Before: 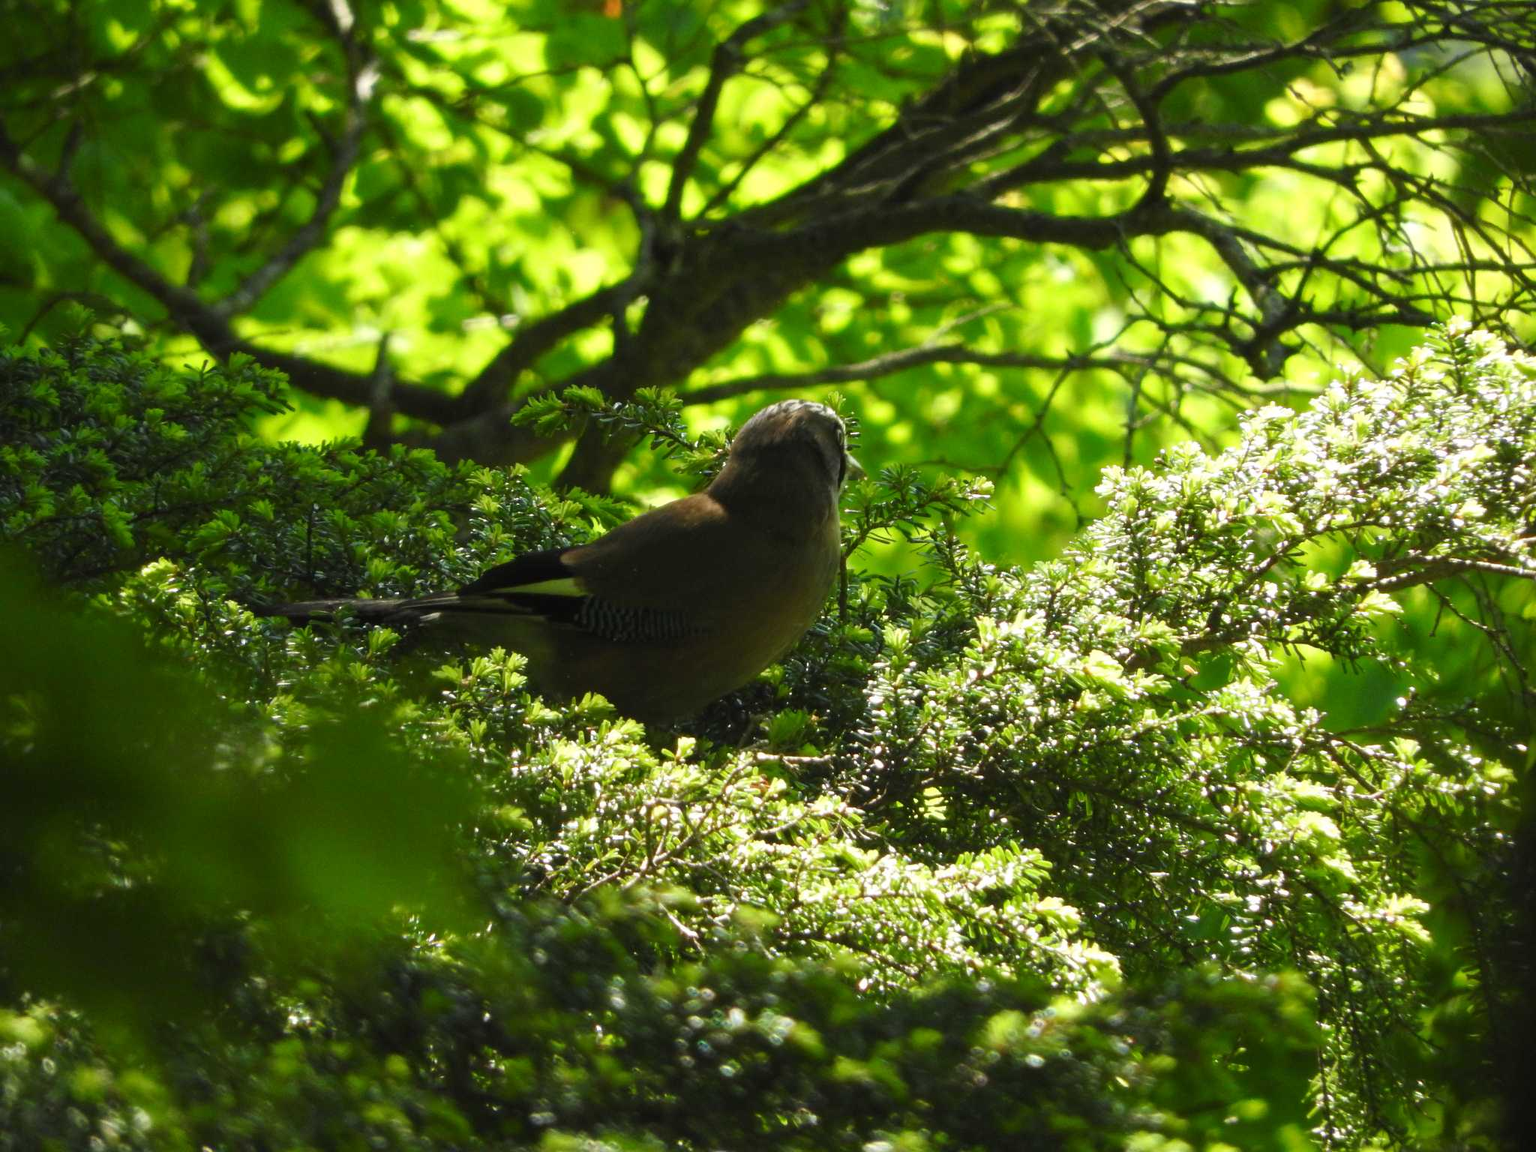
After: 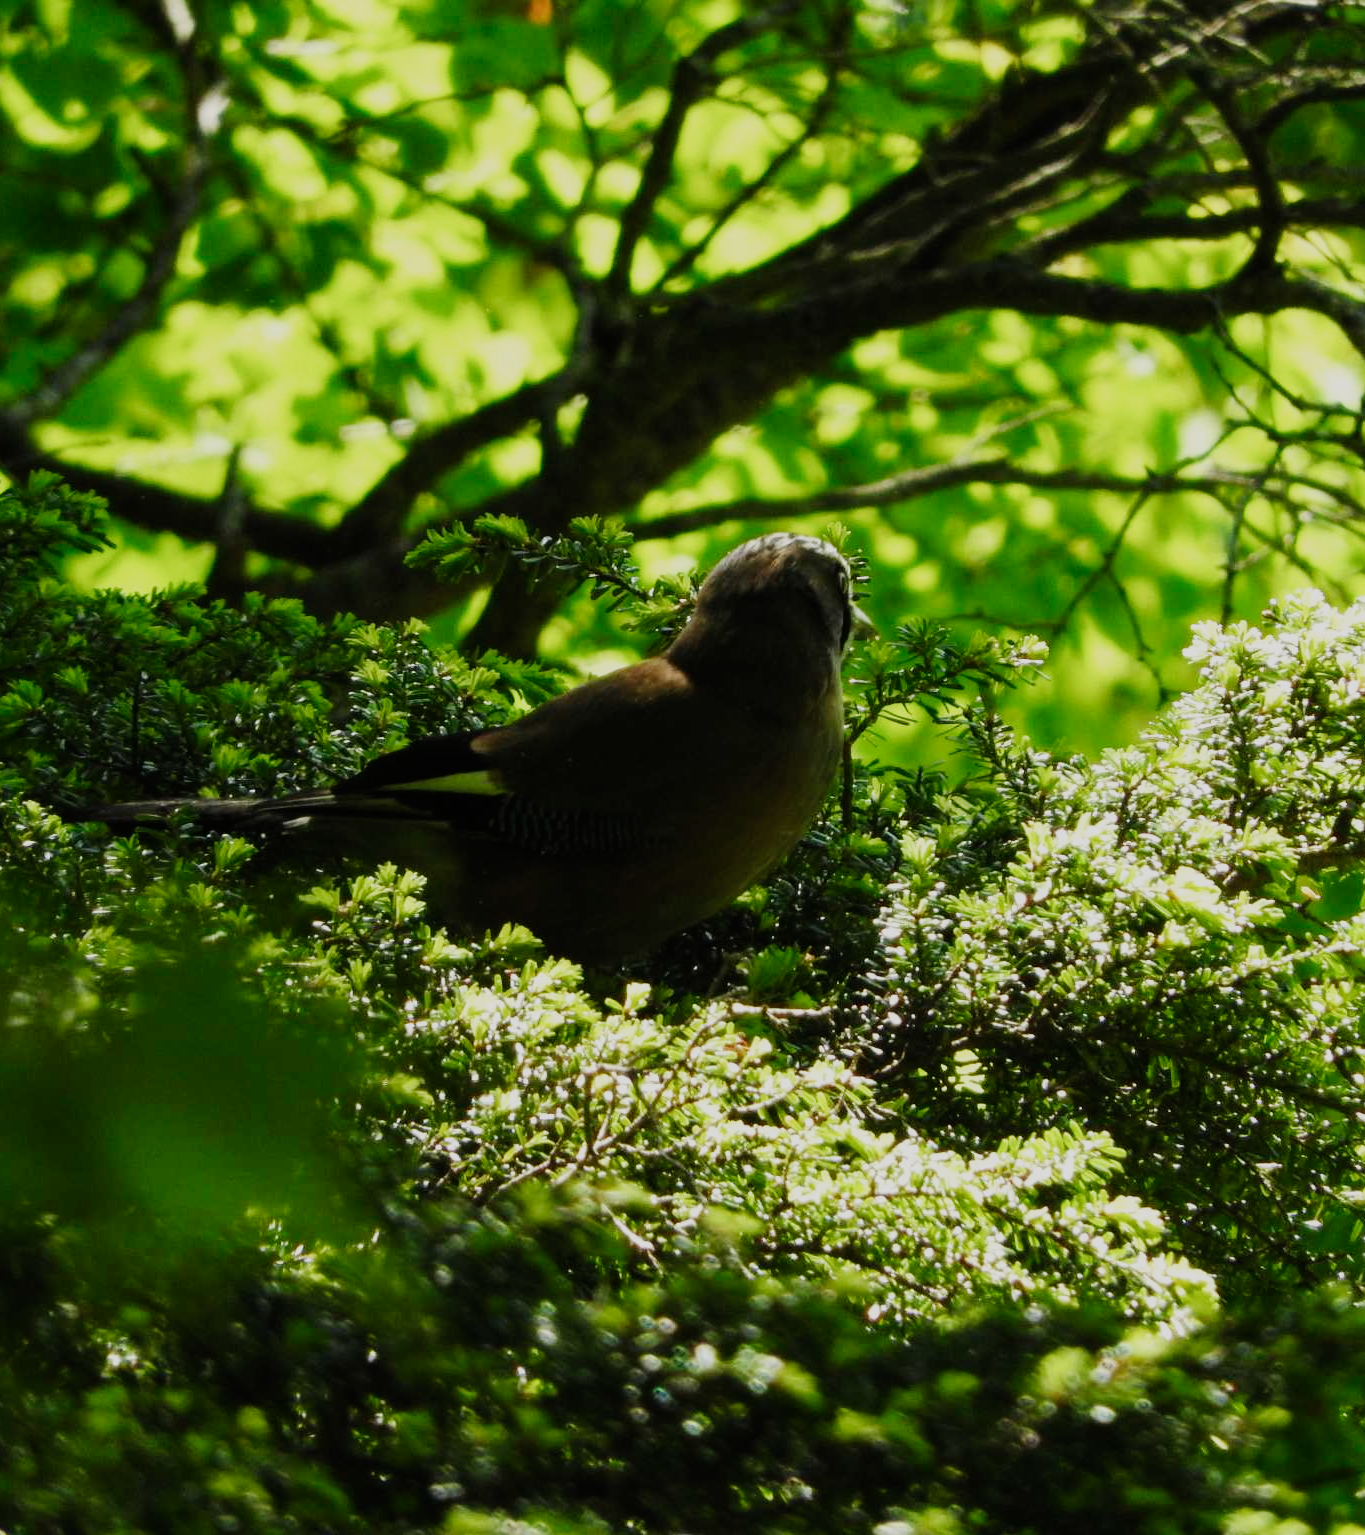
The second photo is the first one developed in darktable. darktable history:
crop and rotate: left 13.537%, right 19.796%
rotate and perspective: automatic cropping off
sigmoid: skew -0.2, preserve hue 0%, red attenuation 0.1, red rotation 0.035, green attenuation 0.1, green rotation -0.017, blue attenuation 0.15, blue rotation -0.052, base primaries Rec2020
